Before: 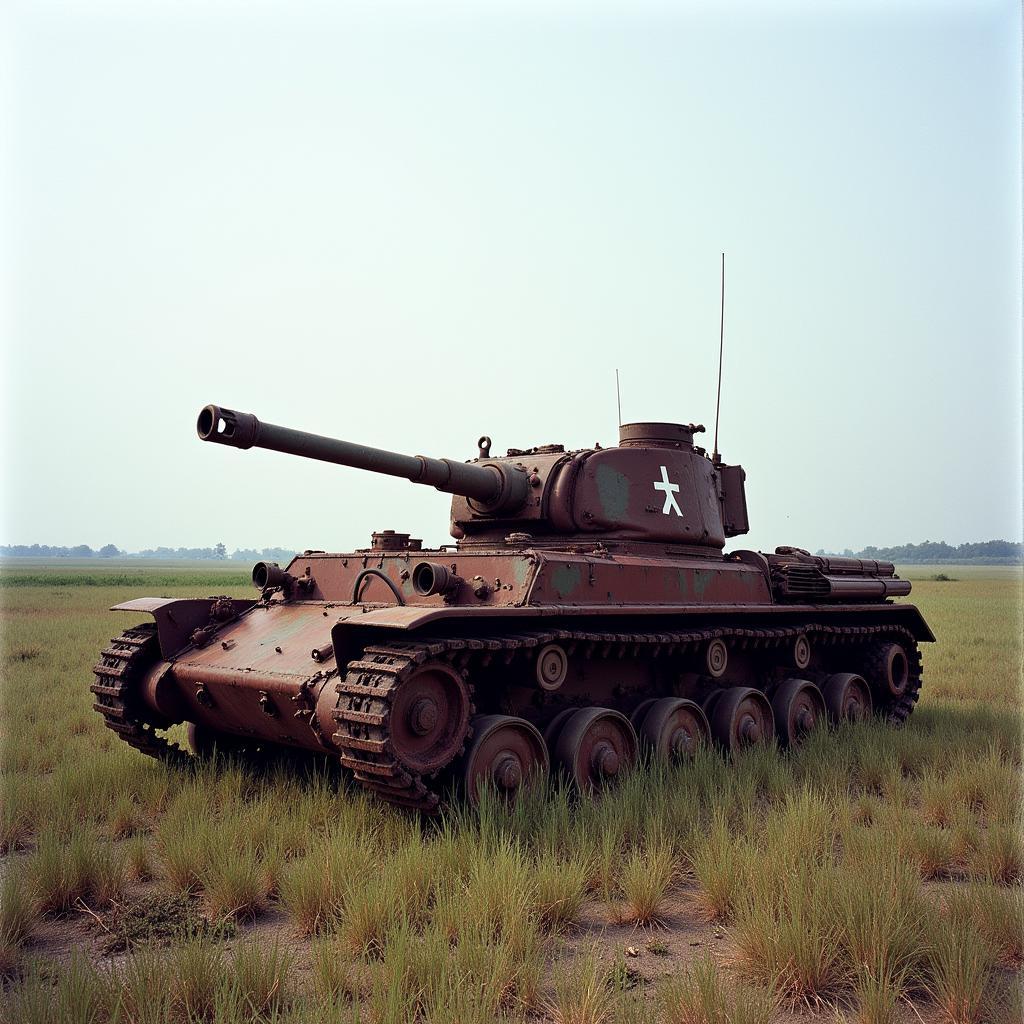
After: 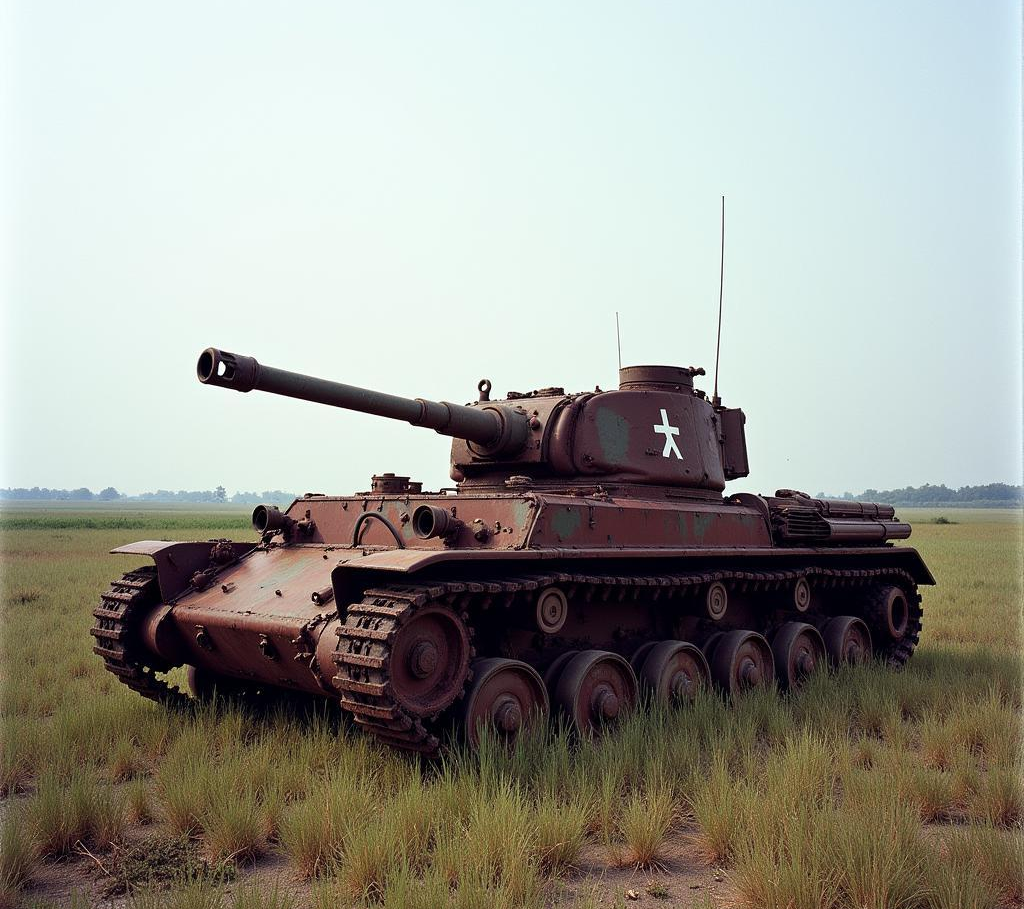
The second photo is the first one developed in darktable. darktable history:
tone equalizer: on, module defaults
crop and rotate: top 5.609%, bottom 5.609%
